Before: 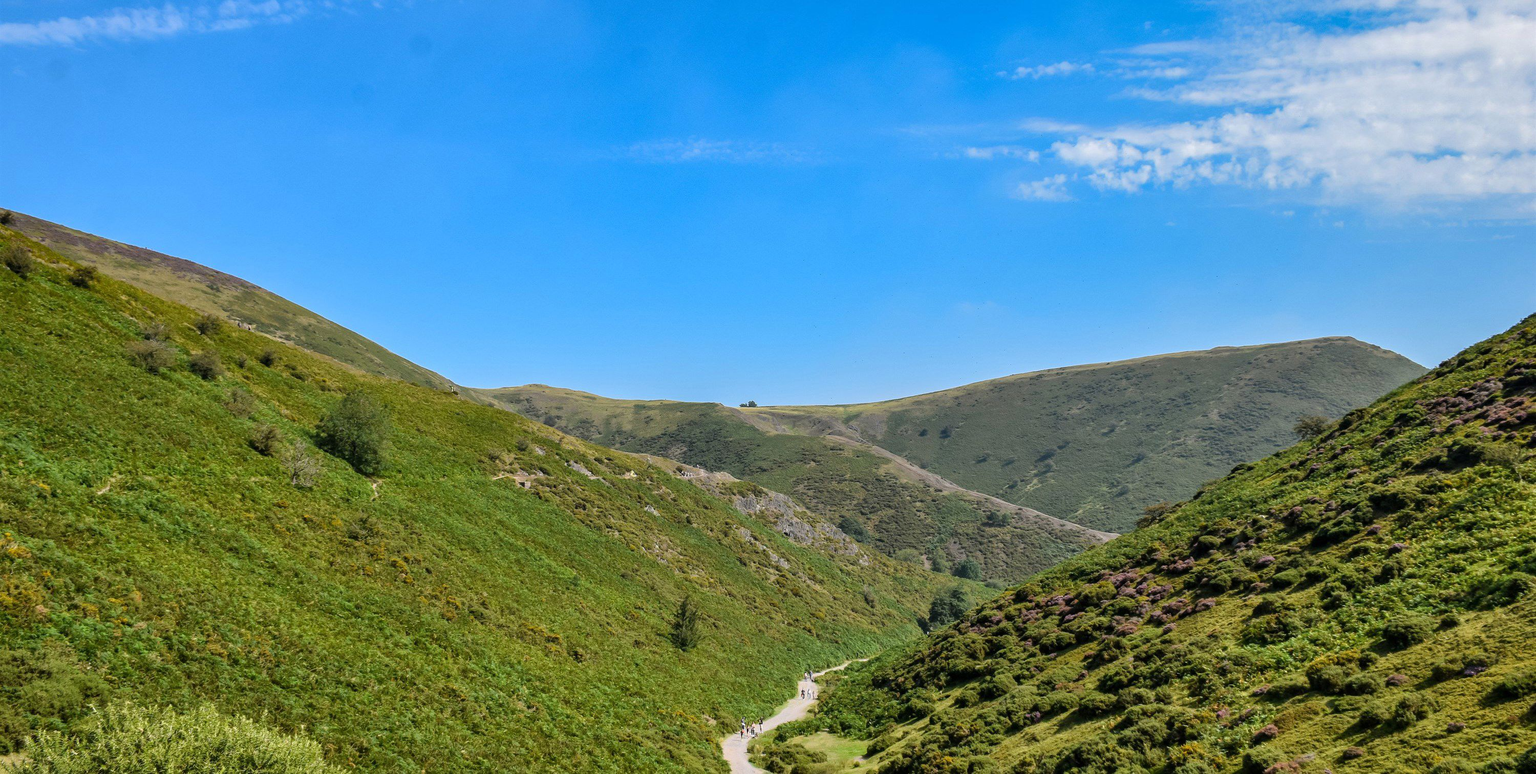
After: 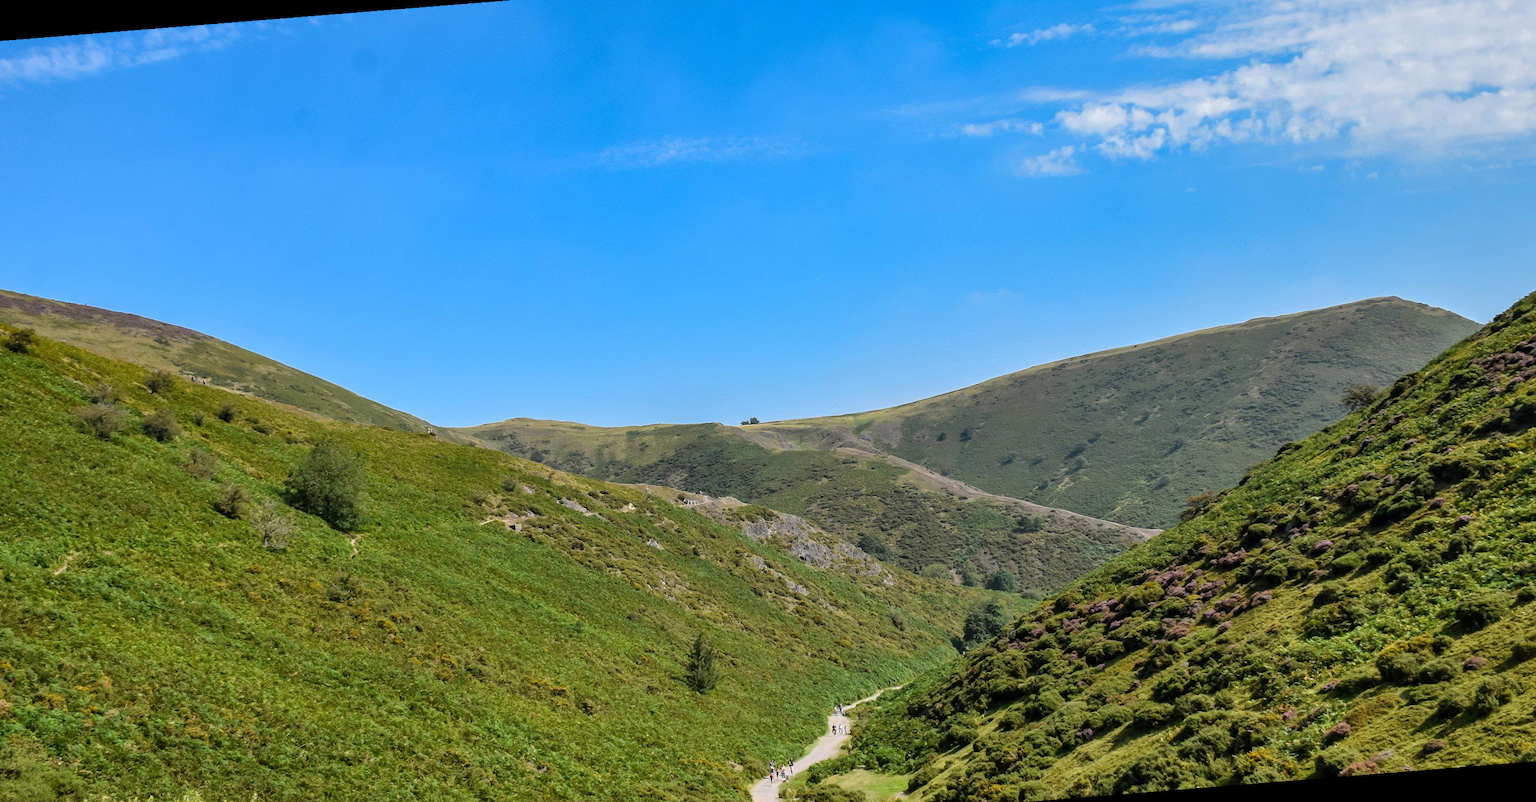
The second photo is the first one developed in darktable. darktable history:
rotate and perspective: rotation -4.57°, crop left 0.054, crop right 0.944, crop top 0.087, crop bottom 0.914
bloom: size 13.65%, threshold 98.39%, strength 4.82%
